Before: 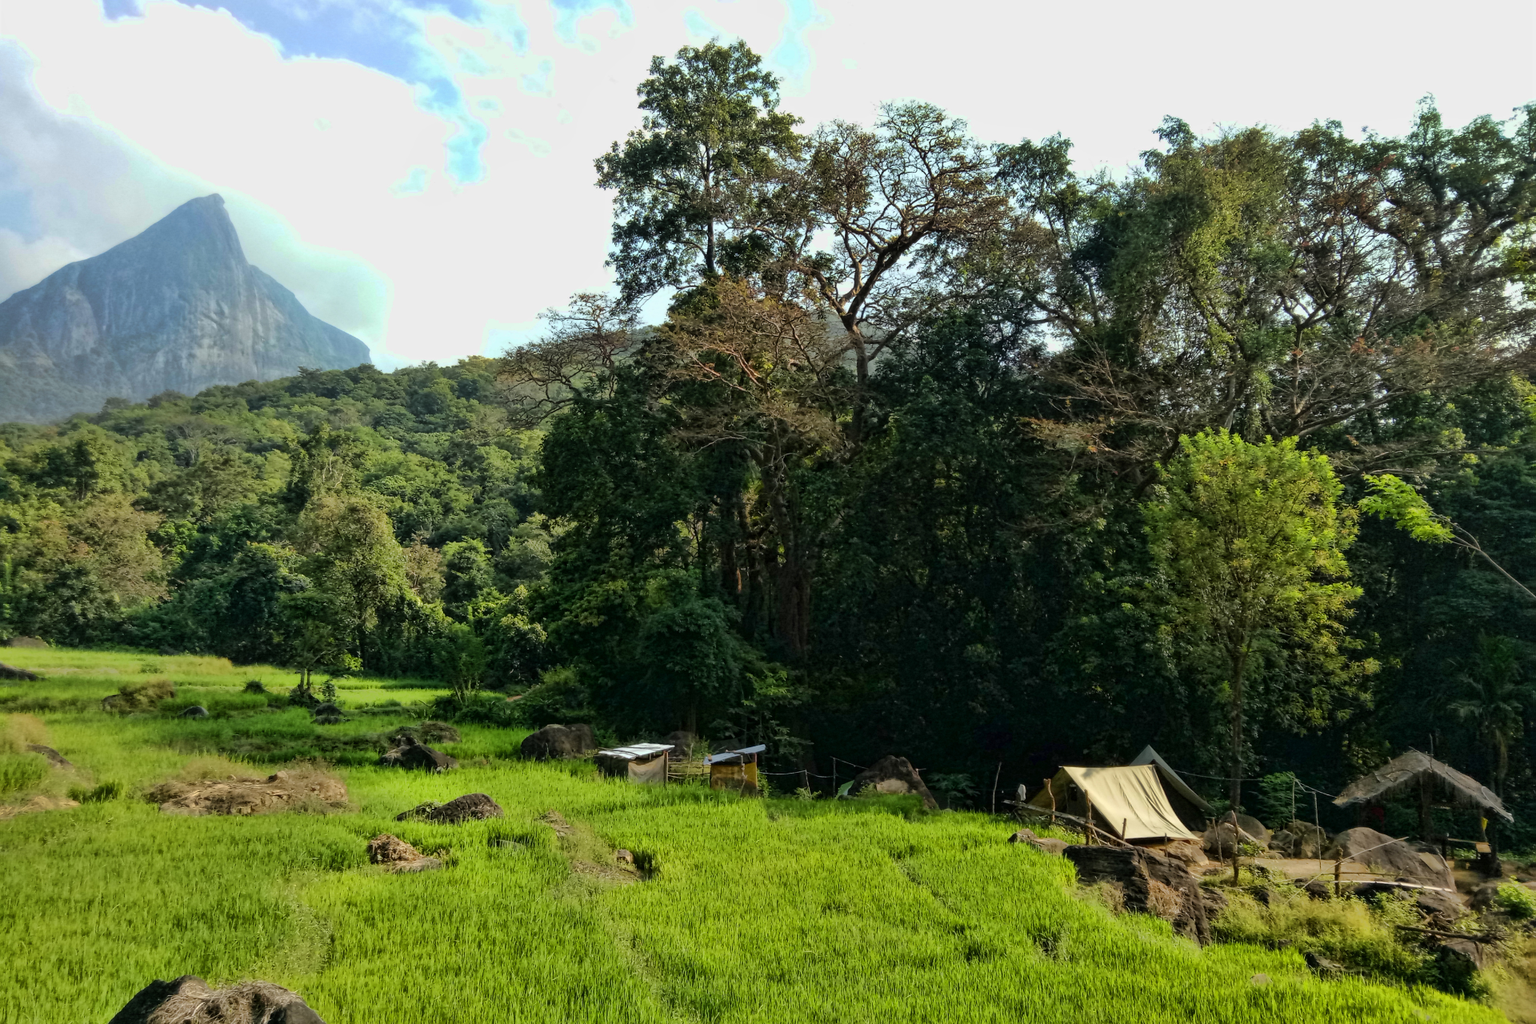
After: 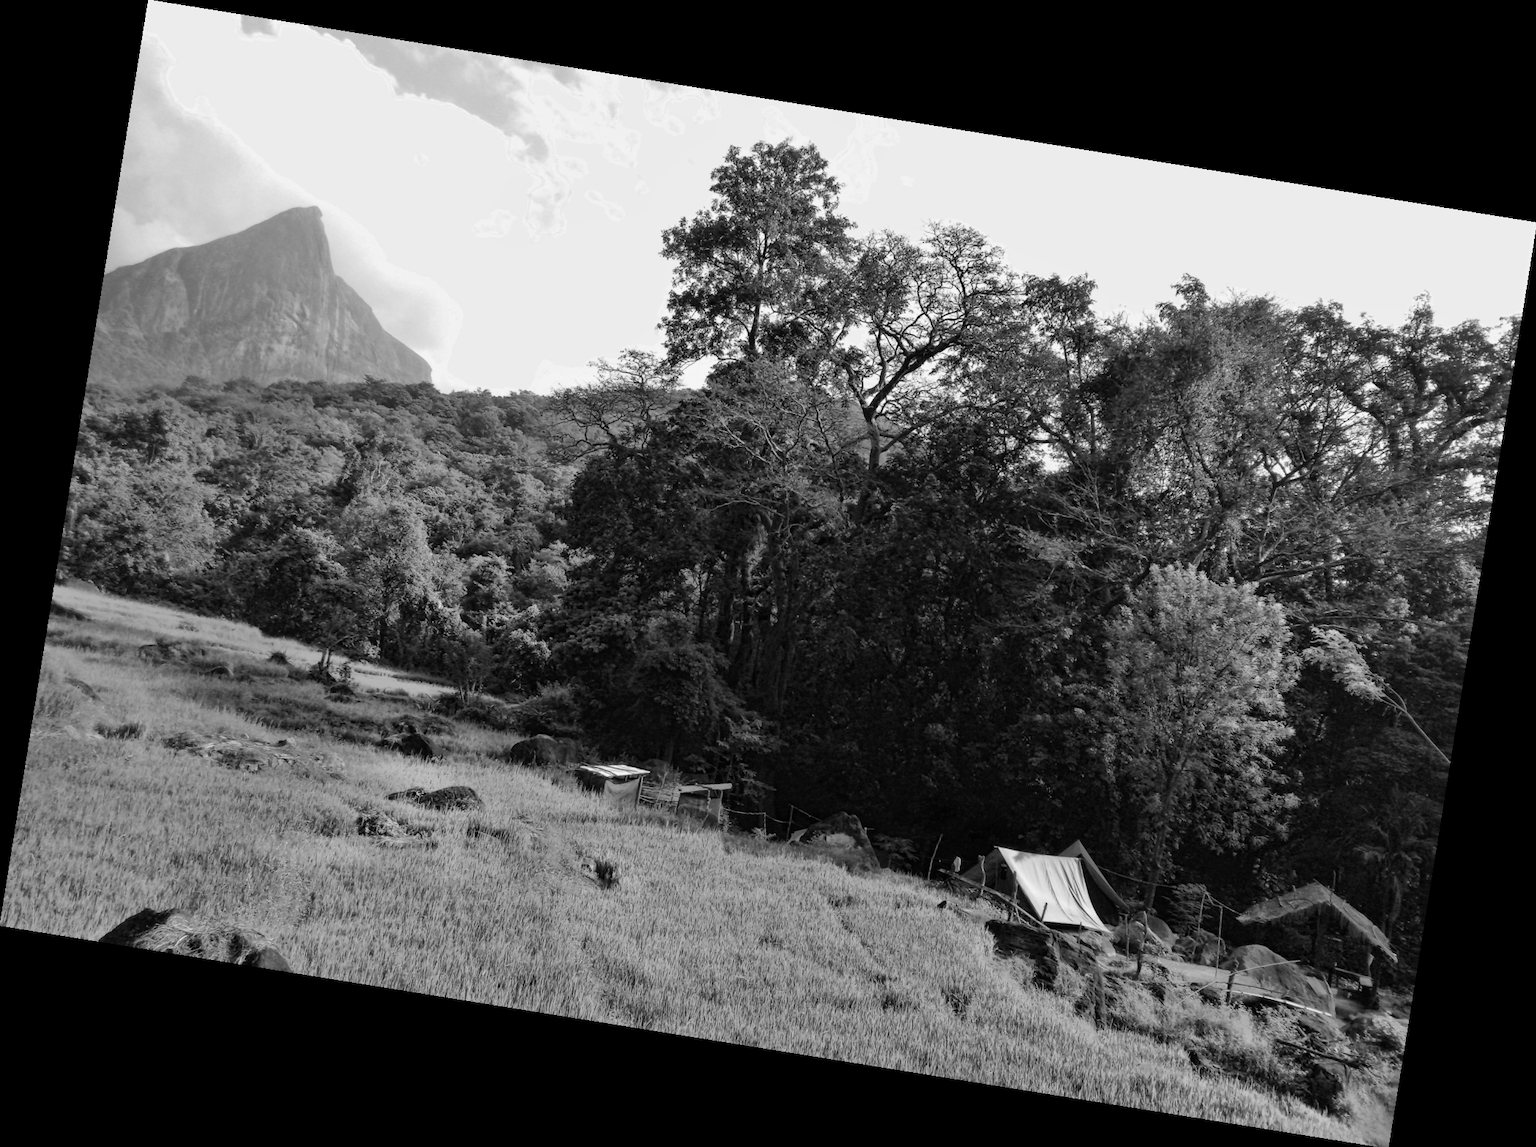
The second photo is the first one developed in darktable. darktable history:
rotate and perspective: rotation 9.12°, automatic cropping off
monochrome: on, module defaults
